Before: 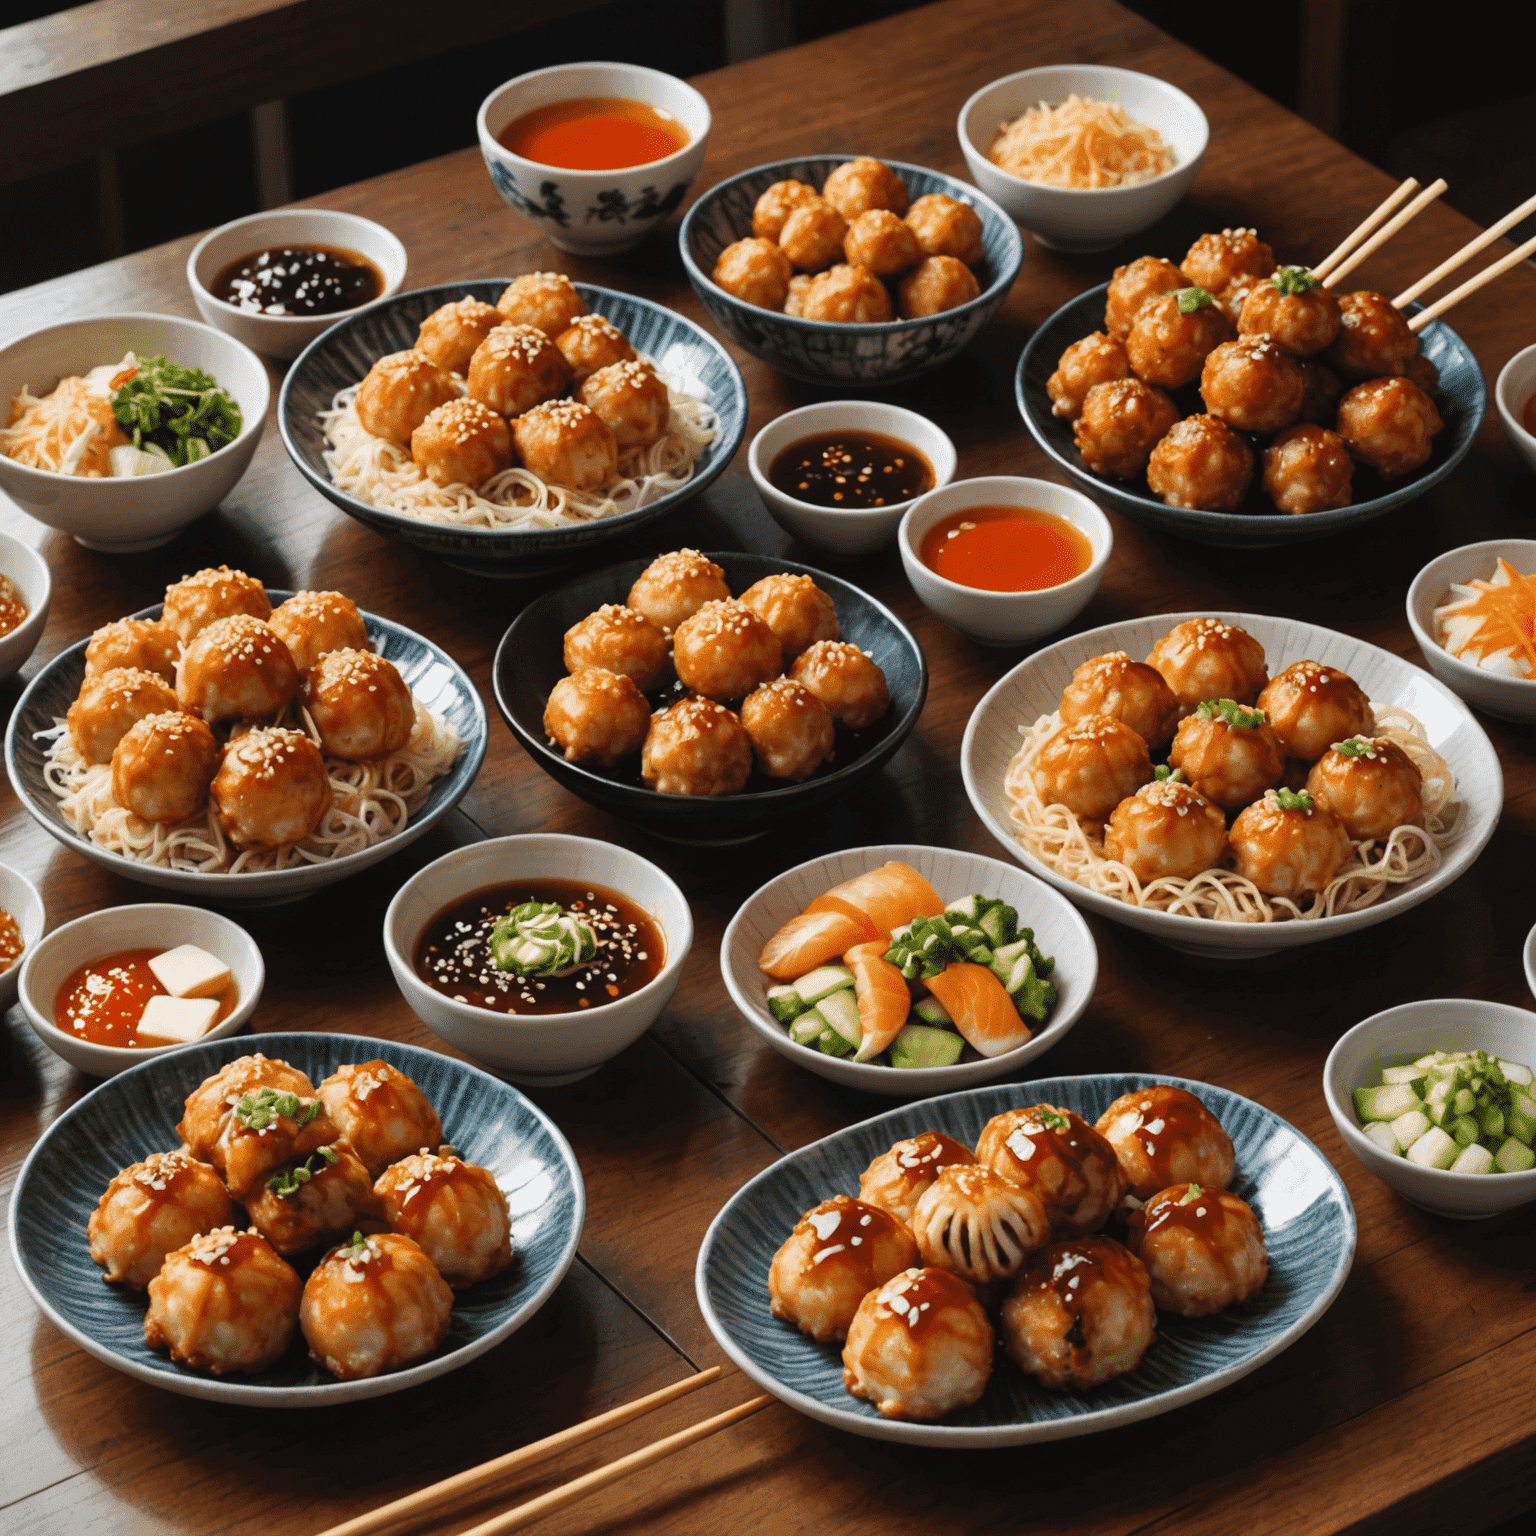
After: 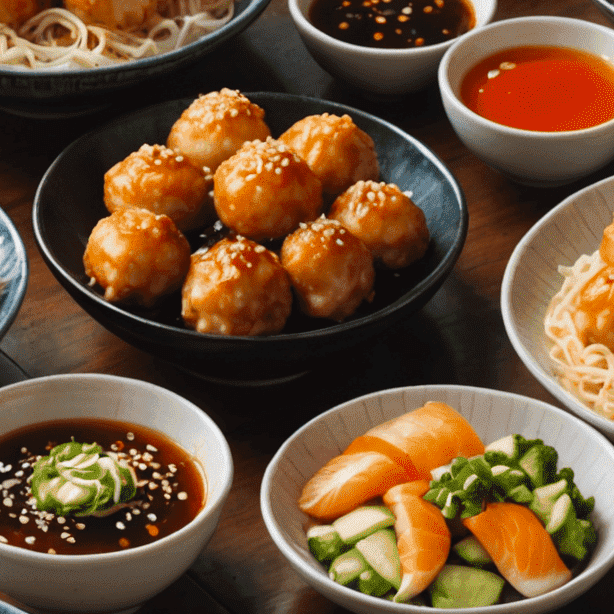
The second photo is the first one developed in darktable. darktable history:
color correction: saturation 1.1
crop: left 30%, top 30%, right 30%, bottom 30%
